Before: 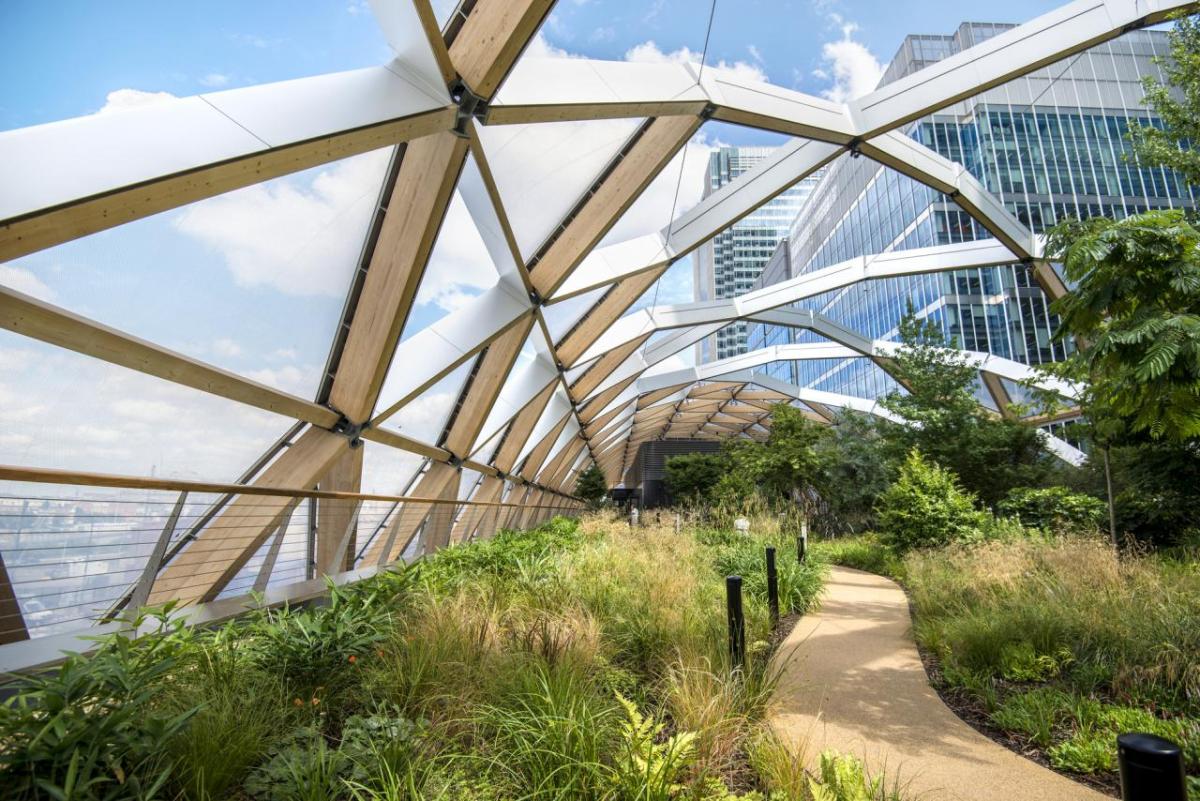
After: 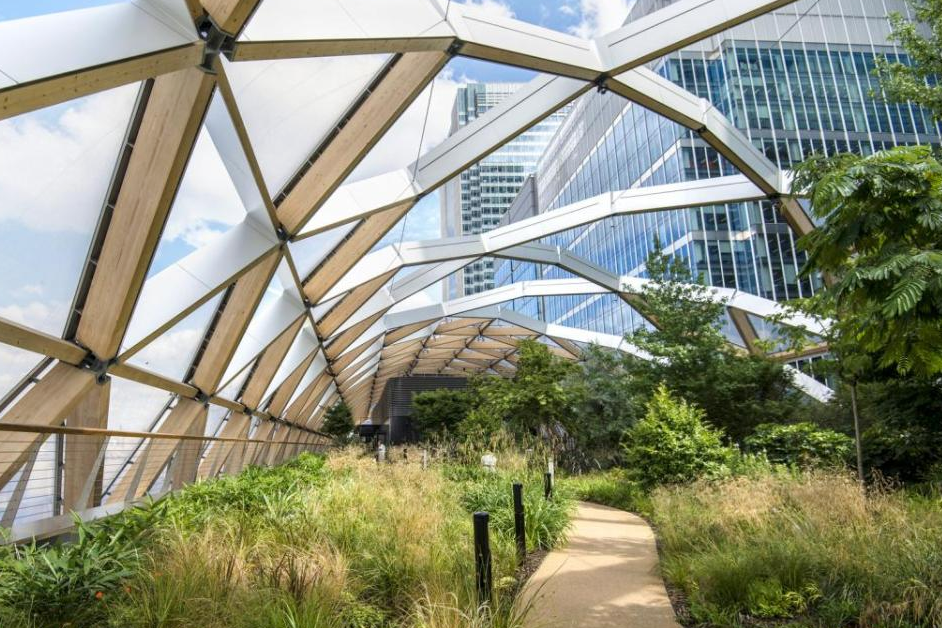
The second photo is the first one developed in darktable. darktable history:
base curve: curves: ch0 [(0, 0) (0.283, 0.295) (1, 1)], preserve colors none
crop and rotate: left 21.106%, top 8.028%, right 0.365%, bottom 13.553%
